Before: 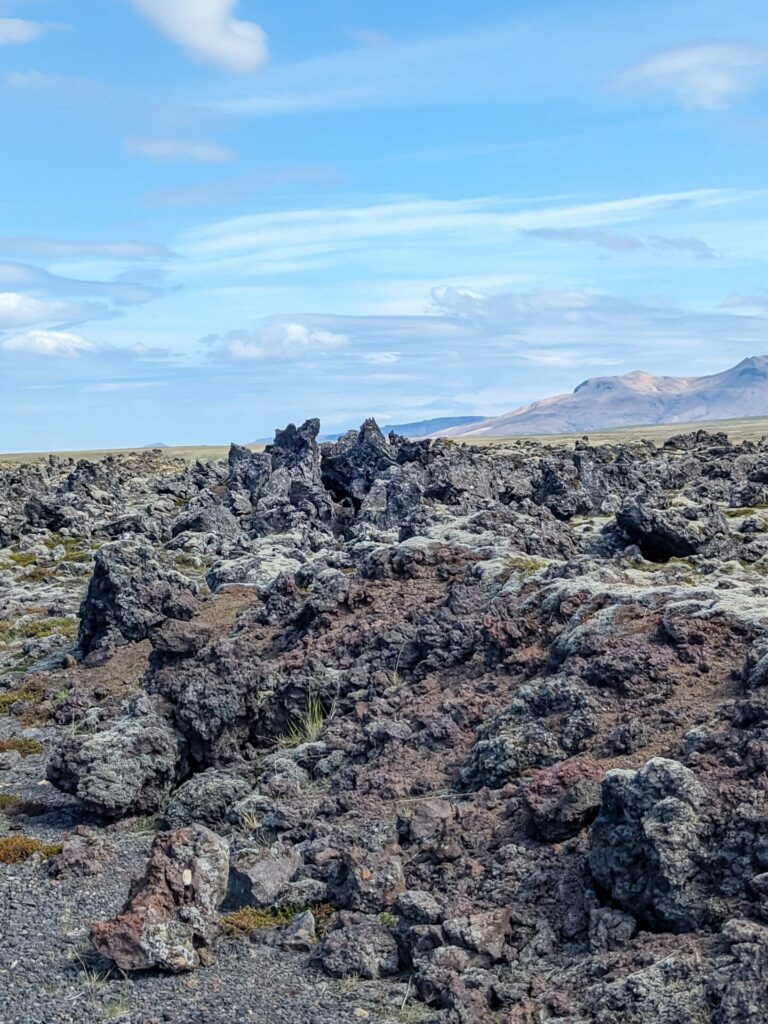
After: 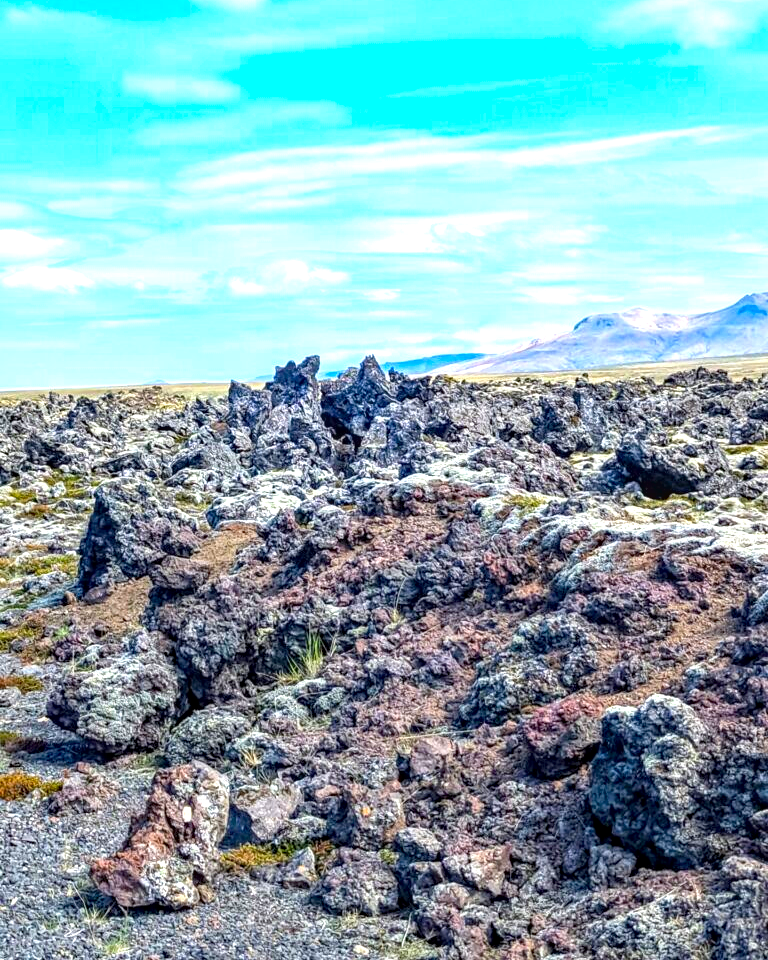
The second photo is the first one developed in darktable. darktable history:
contrast brightness saturation: saturation 0.5
exposure: black level correction 0.001, exposure 0.955 EV, compensate exposure bias true, compensate highlight preservation false
crop and rotate: top 6.25%
local contrast: detail 130%
tone equalizer: on, module defaults
haze removal: compatibility mode true, adaptive false
